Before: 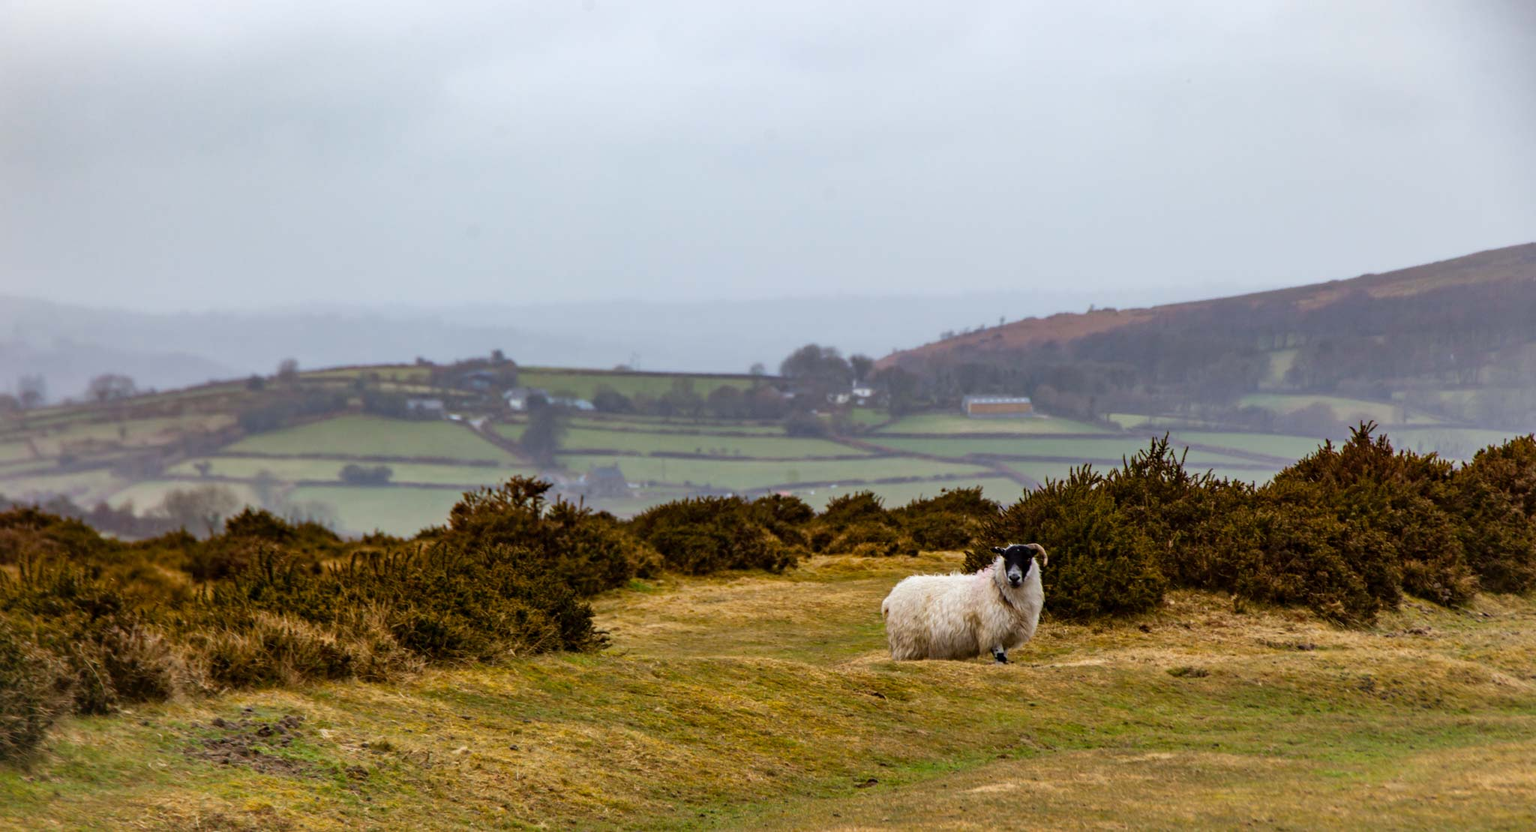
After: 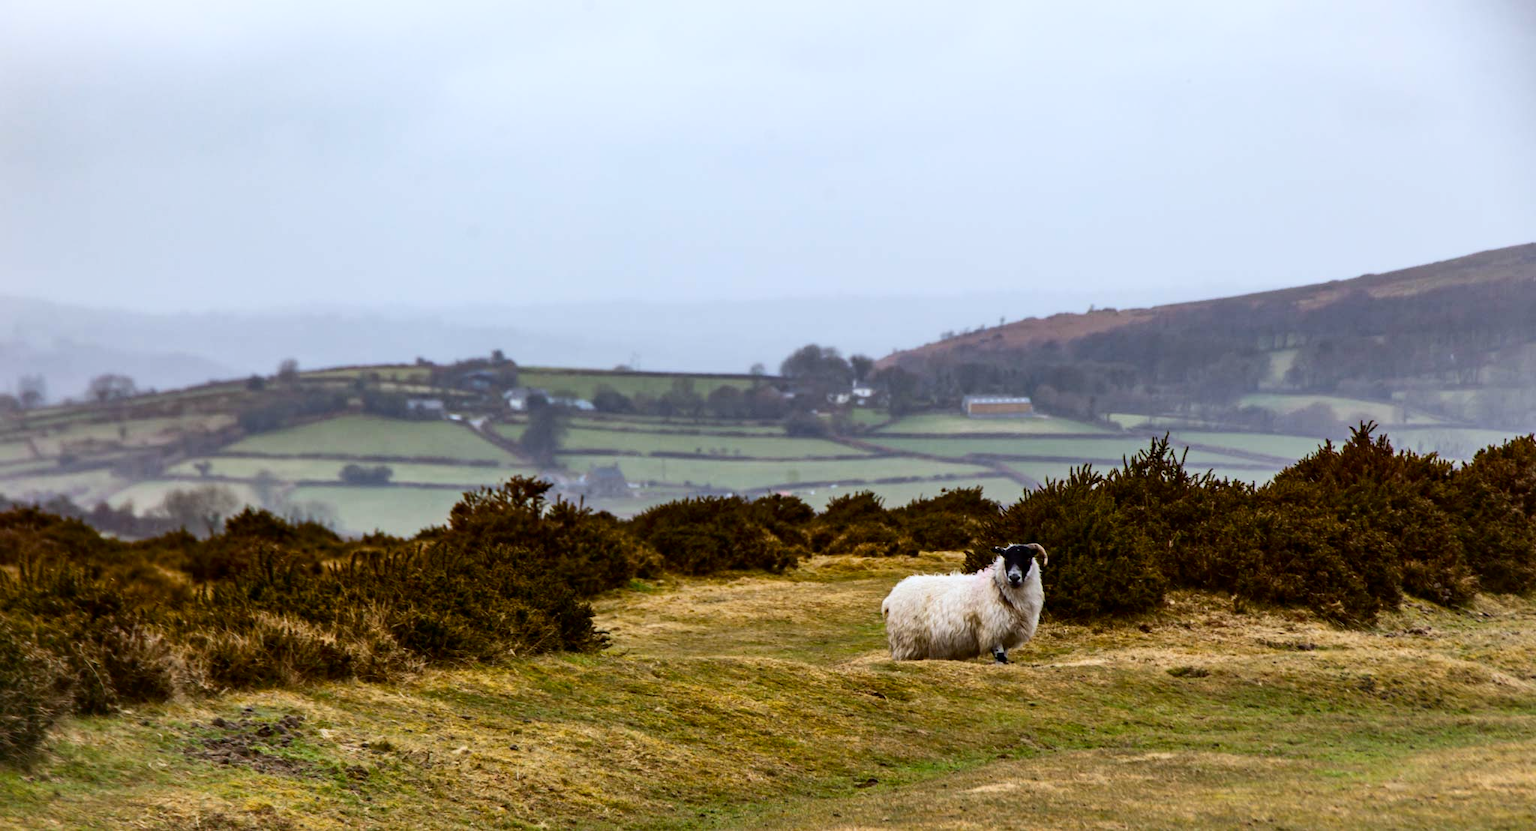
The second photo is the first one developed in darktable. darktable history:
white balance: red 0.974, blue 1.044
contrast brightness saturation: contrast 0.22
